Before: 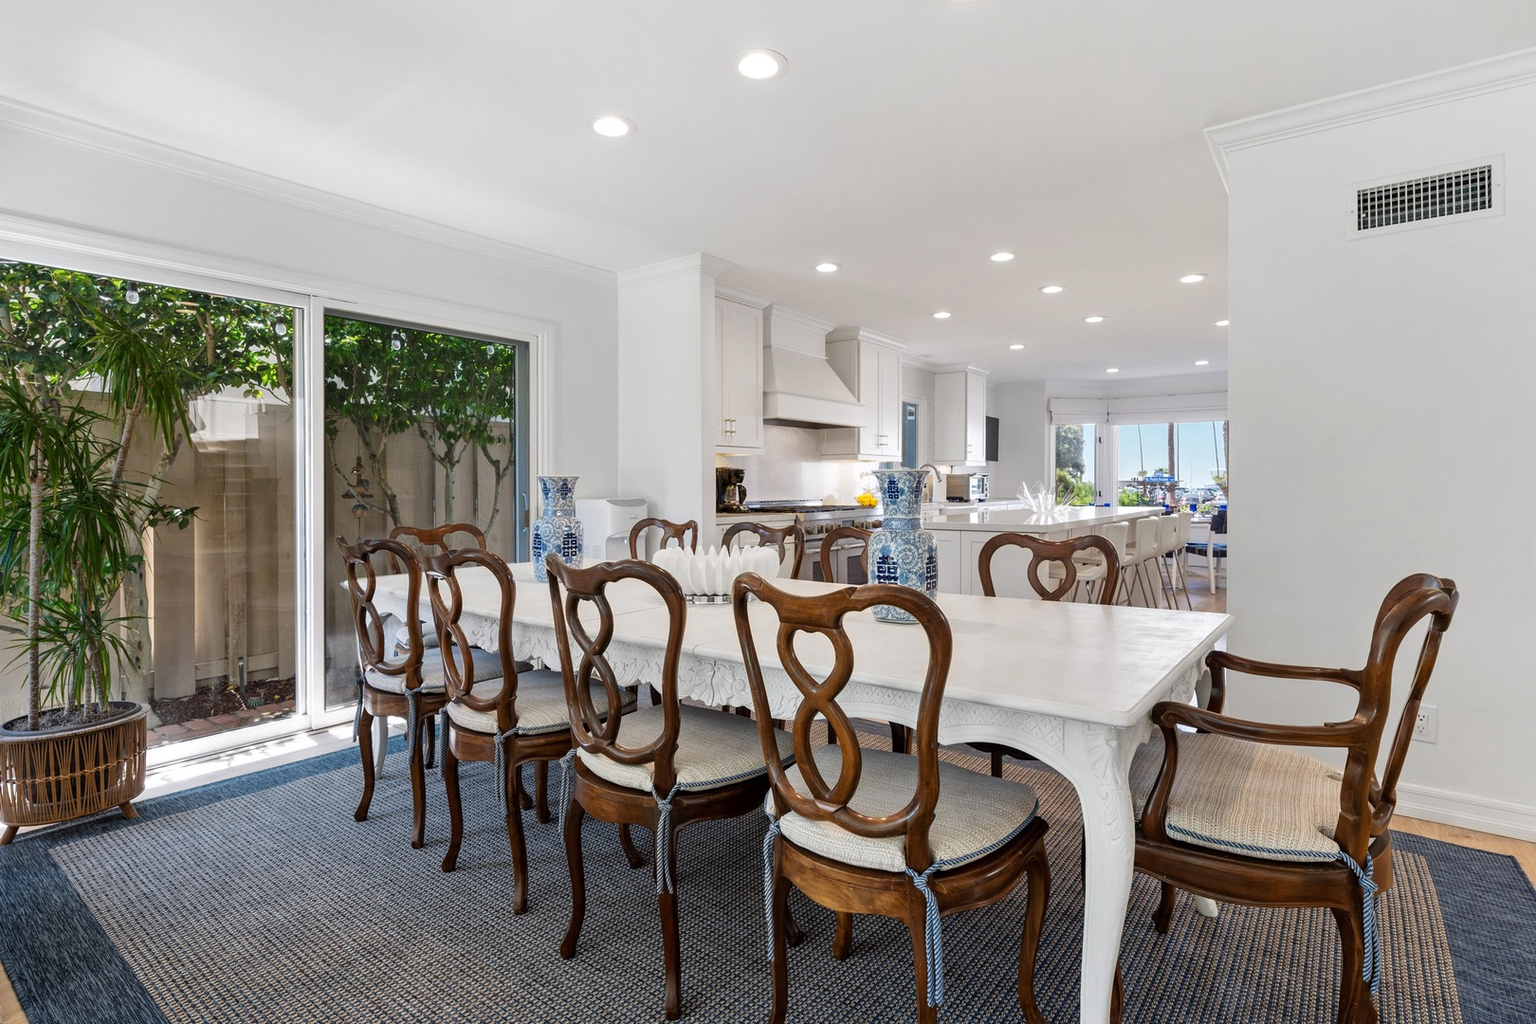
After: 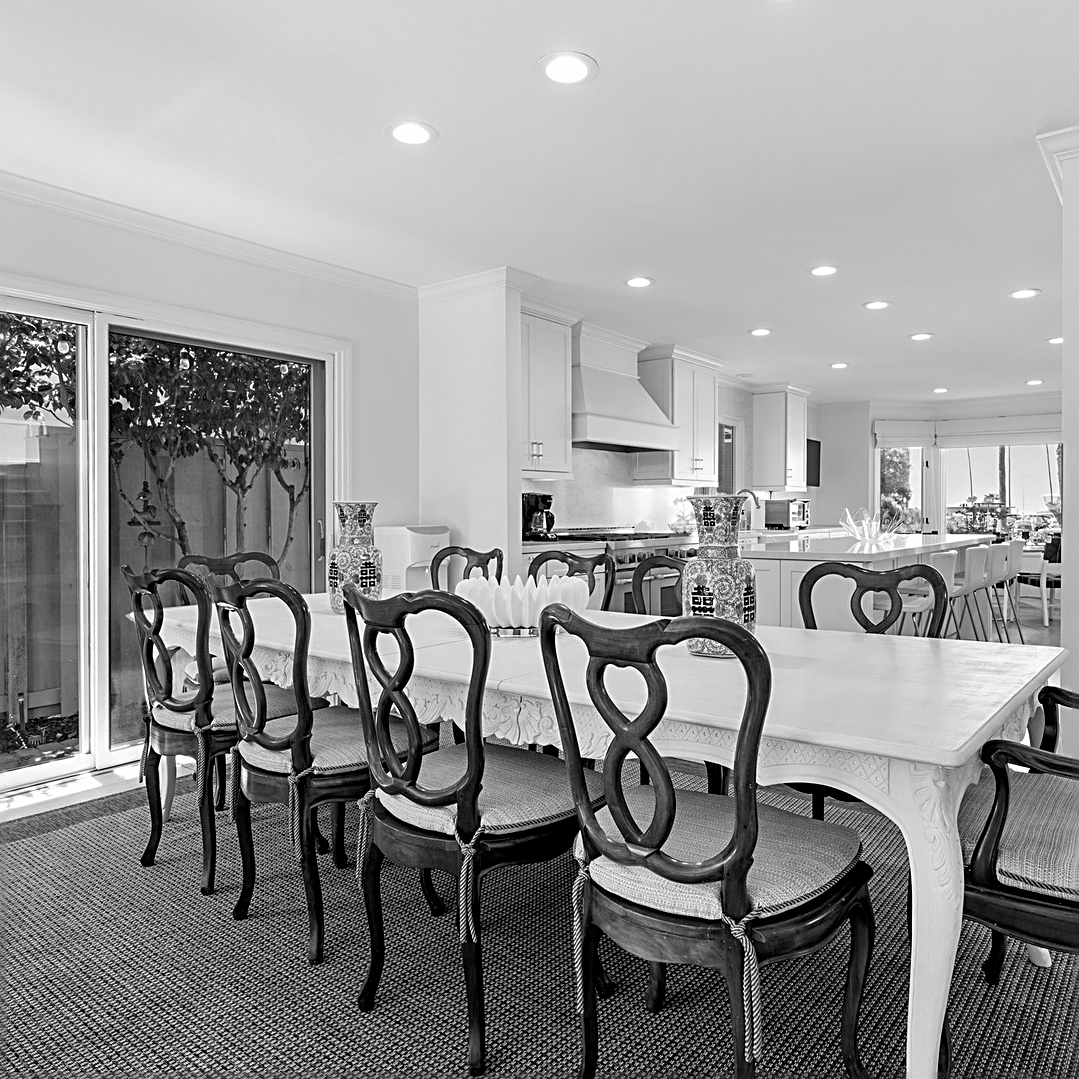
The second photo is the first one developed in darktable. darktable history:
crop and rotate: left 14.436%, right 18.898%
monochrome: on, module defaults
sharpen: radius 2.676, amount 0.669
color balance rgb: shadows lift › chroma 2%, shadows lift › hue 217.2°, power › hue 60°, highlights gain › chroma 1%, highlights gain › hue 69.6°, global offset › luminance -0.5%, perceptual saturation grading › global saturation 15%, global vibrance 15%
